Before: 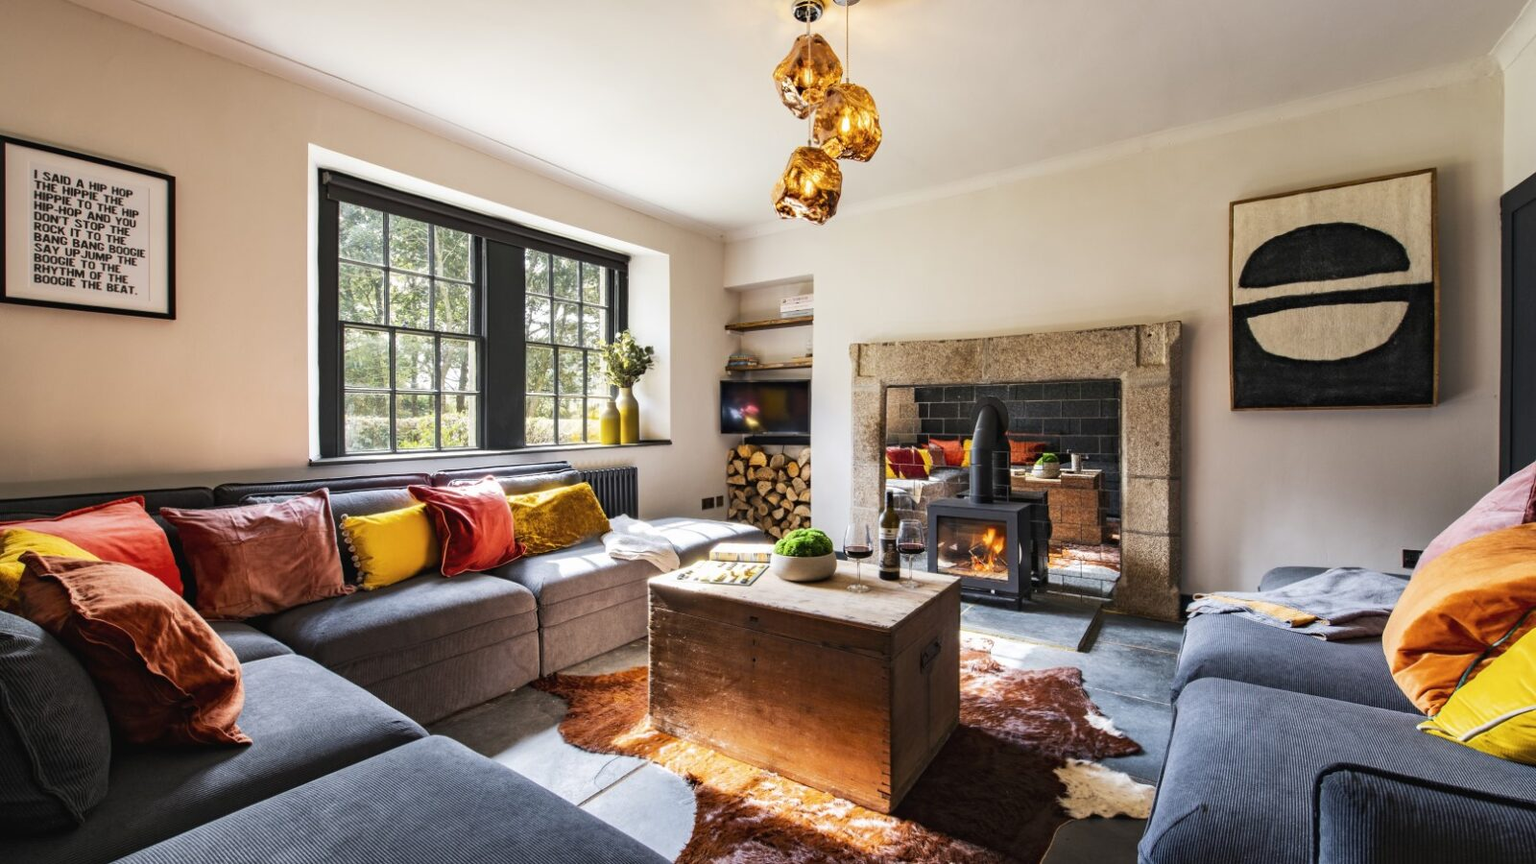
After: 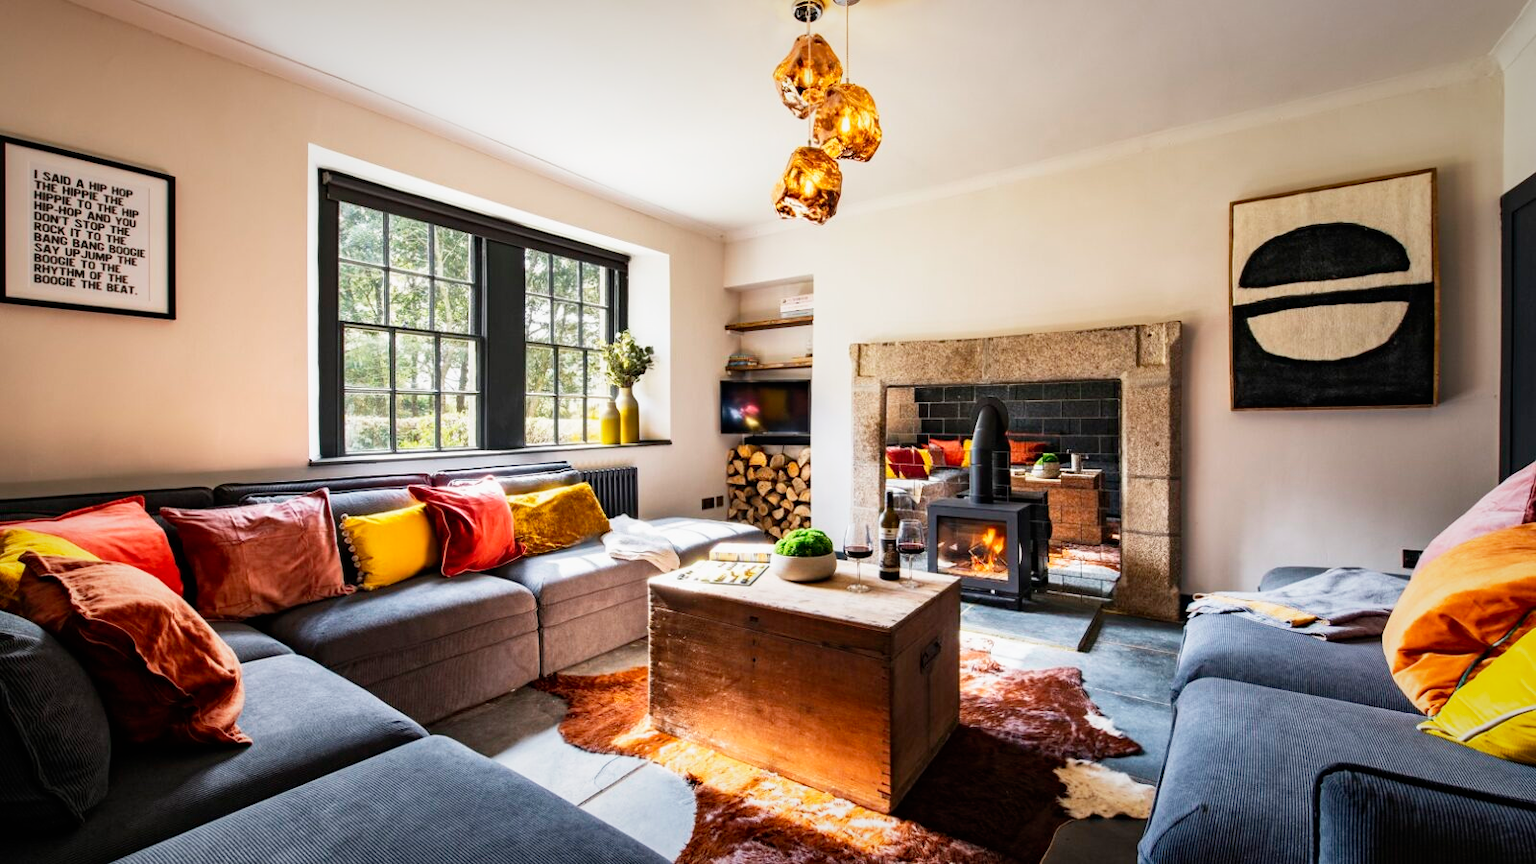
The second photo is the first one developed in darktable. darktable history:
vignetting: fall-off start 67.89%, fall-off radius 67.21%, brightness -0.376, saturation 0.015, automatic ratio true, unbound false
base curve: curves: ch0 [(0, 0) (0.666, 0.806) (1, 1)], exposure shift 0.01, preserve colors none
tone curve: curves: ch0 [(0, 0) (0.059, 0.027) (0.162, 0.125) (0.304, 0.279) (0.547, 0.532) (0.828, 0.815) (1, 0.983)]; ch1 [(0, 0) (0.23, 0.166) (0.34, 0.298) (0.371, 0.334) (0.435, 0.413) (0.477, 0.469) (0.499, 0.498) (0.529, 0.544) (0.559, 0.587) (0.743, 0.798) (1, 1)]; ch2 [(0, 0) (0.431, 0.414) (0.498, 0.503) (0.524, 0.531) (0.568, 0.567) (0.6, 0.597) (0.643, 0.631) (0.74, 0.721) (1, 1)], preserve colors none
